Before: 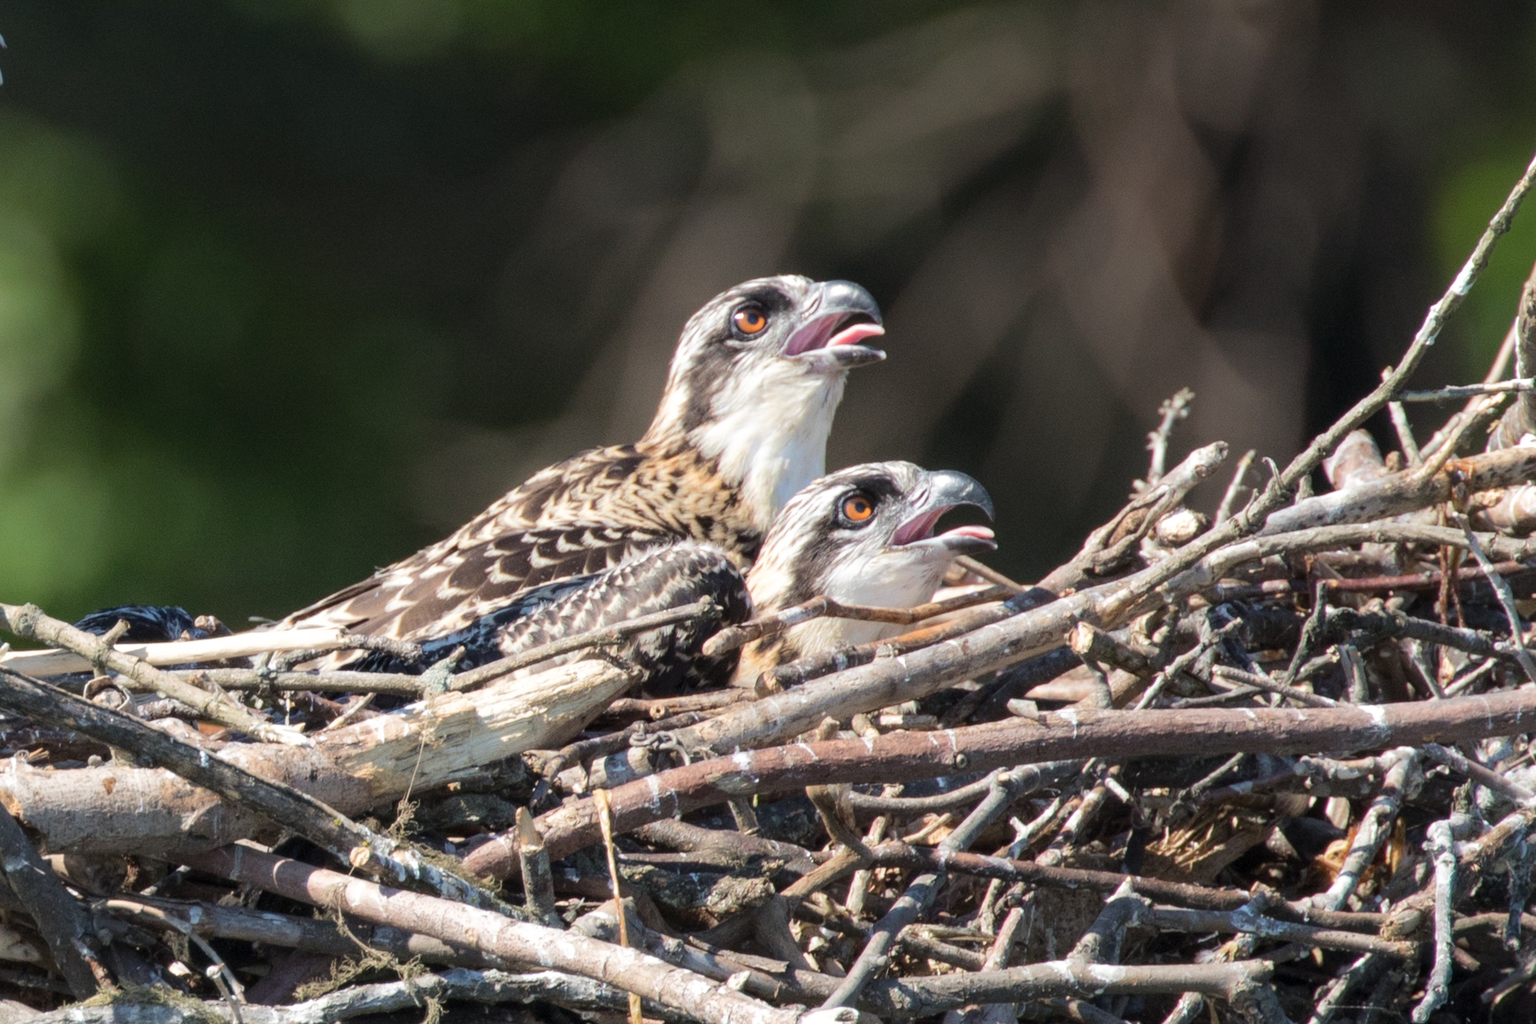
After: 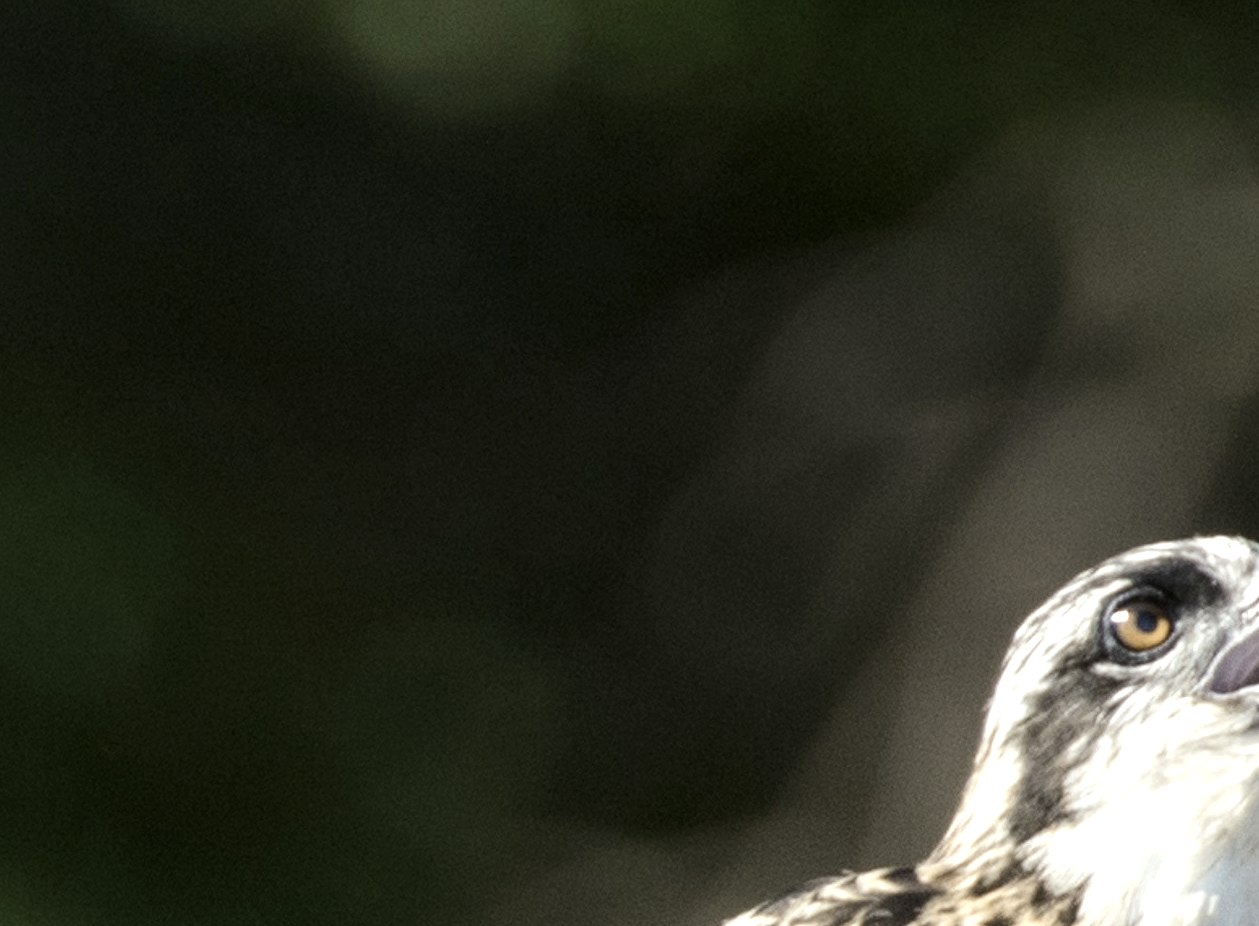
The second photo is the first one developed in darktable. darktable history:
tone curve: curves: ch1 [(0, 0) (0.173, 0.145) (0.467, 0.477) (0.808, 0.611) (1, 1)]; ch2 [(0, 0) (0.255, 0.314) (0.498, 0.509) (0.694, 0.64) (1, 1)], color space Lab, independent channels, preserve colors none
local contrast: highlights 100%, shadows 100%, detail 120%, midtone range 0.2
crop and rotate: left 10.817%, top 0.062%, right 47.194%, bottom 53.626%
color balance rgb: shadows lift › luminance -20%, power › hue 72.24°, highlights gain › luminance 15%, global offset › hue 171.6°, perceptual saturation grading › highlights -30%, perceptual saturation grading › shadows 20%, global vibrance 30%, contrast 10%
